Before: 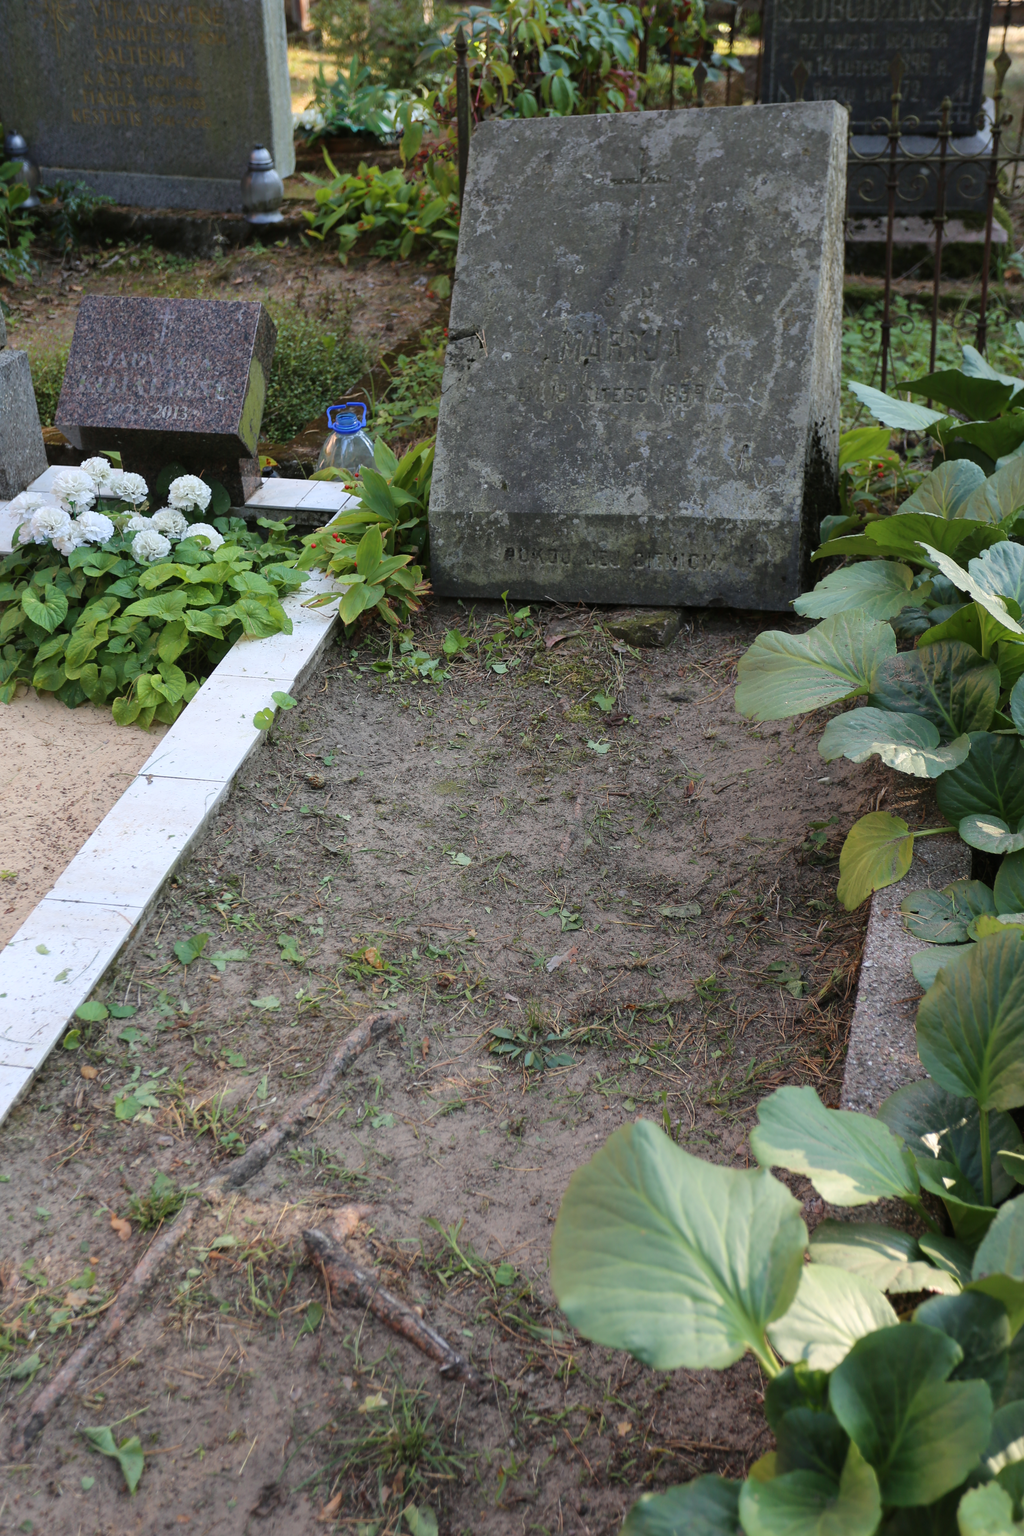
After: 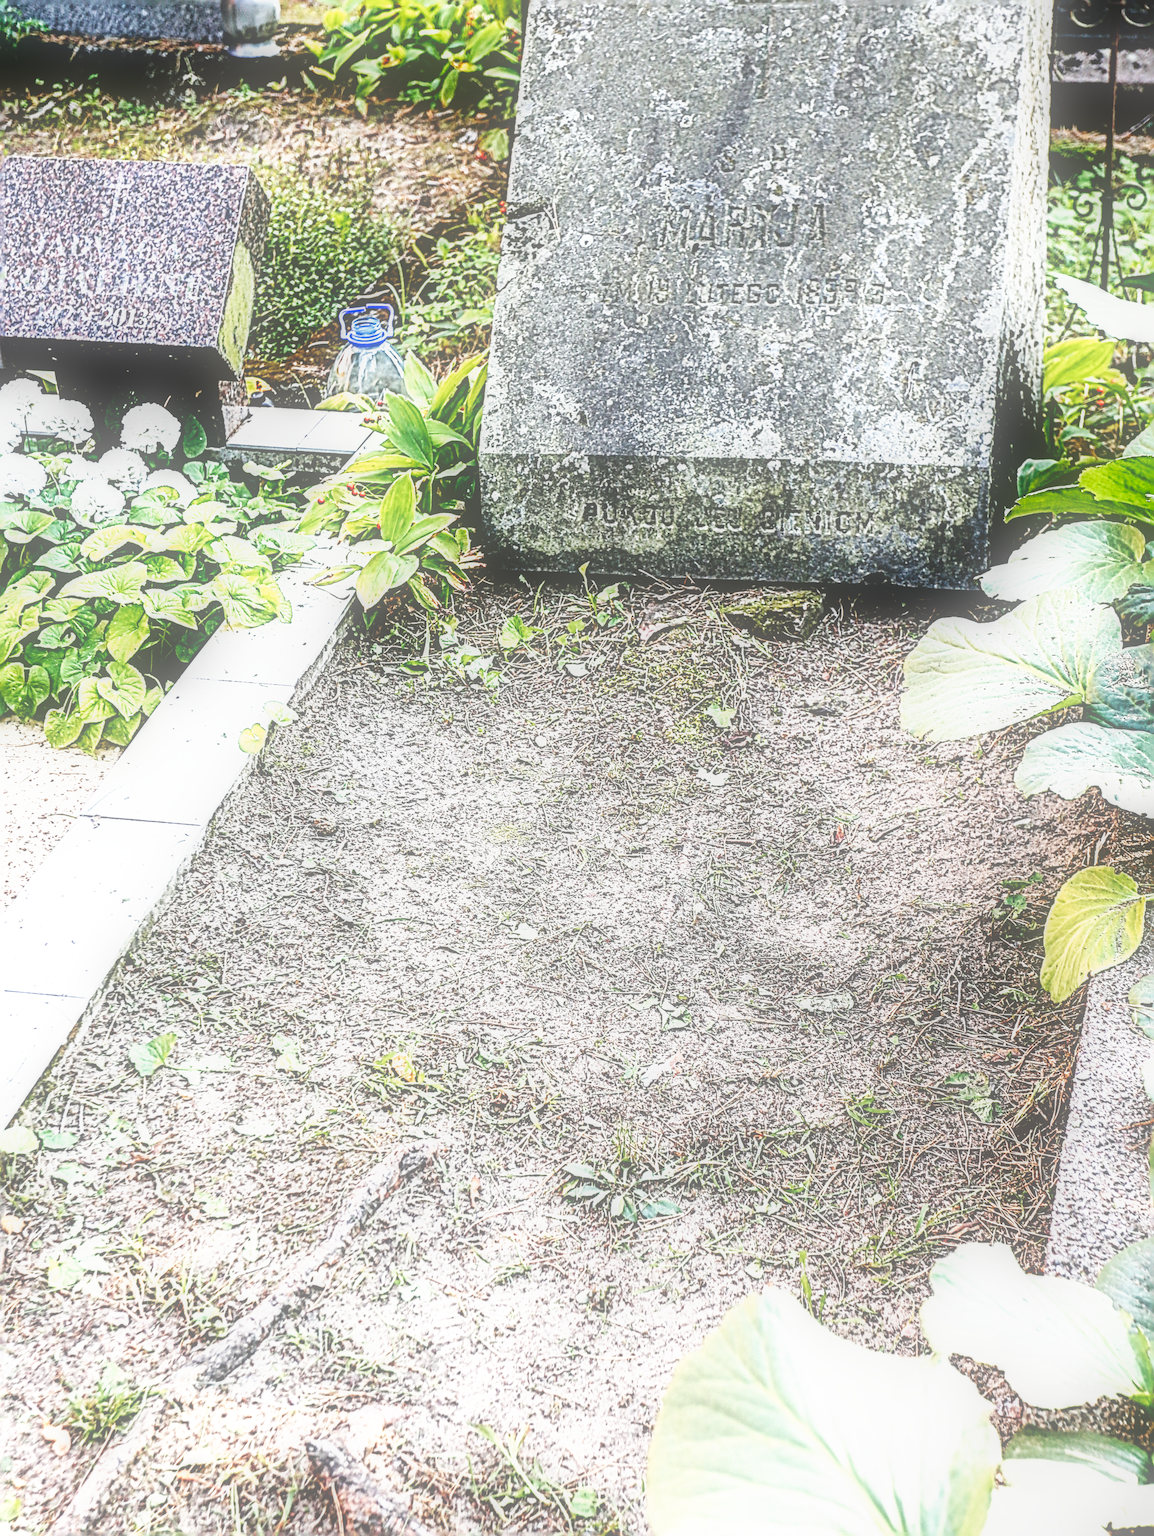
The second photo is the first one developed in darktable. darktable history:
tone curve: curves: ch0 [(0, 0) (0.003, 0.033) (0.011, 0.033) (0.025, 0.036) (0.044, 0.039) (0.069, 0.04) (0.1, 0.043) (0.136, 0.052) (0.177, 0.085) (0.224, 0.14) (0.277, 0.225) (0.335, 0.333) (0.399, 0.419) (0.468, 0.51) (0.543, 0.603) (0.623, 0.713) (0.709, 0.808) (0.801, 0.901) (0.898, 0.98) (1, 1)], preserve colors none
base curve: curves: ch0 [(0, 0) (0, 0) (0.002, 0.001) (0.008, 0.003) (0.019, 0.011) (0.037, 0.037) (0.064, 0.11) (0.102, 0.232) (0.152, 0.379) (0.216, 0.524) (0.296, 0.665) (0.394, 0.789) (0.512, 0.881) (0.651, 0.945) (0.813, 0.986) (1, 1)], preserve colors none
exposure: exposure 0.657 EV, compensate highlight preservation false
sharpen: radius 6.3, amount 1.8, threshold 0
soften: size 60.24%, saturation 65.46%, brightness 0.506 EV, mix 25.7%
crop: left 7.856%, top 11.836%, right 10.12%, bottom 15.387%
local contrast: highlights 25%, detail 150%
